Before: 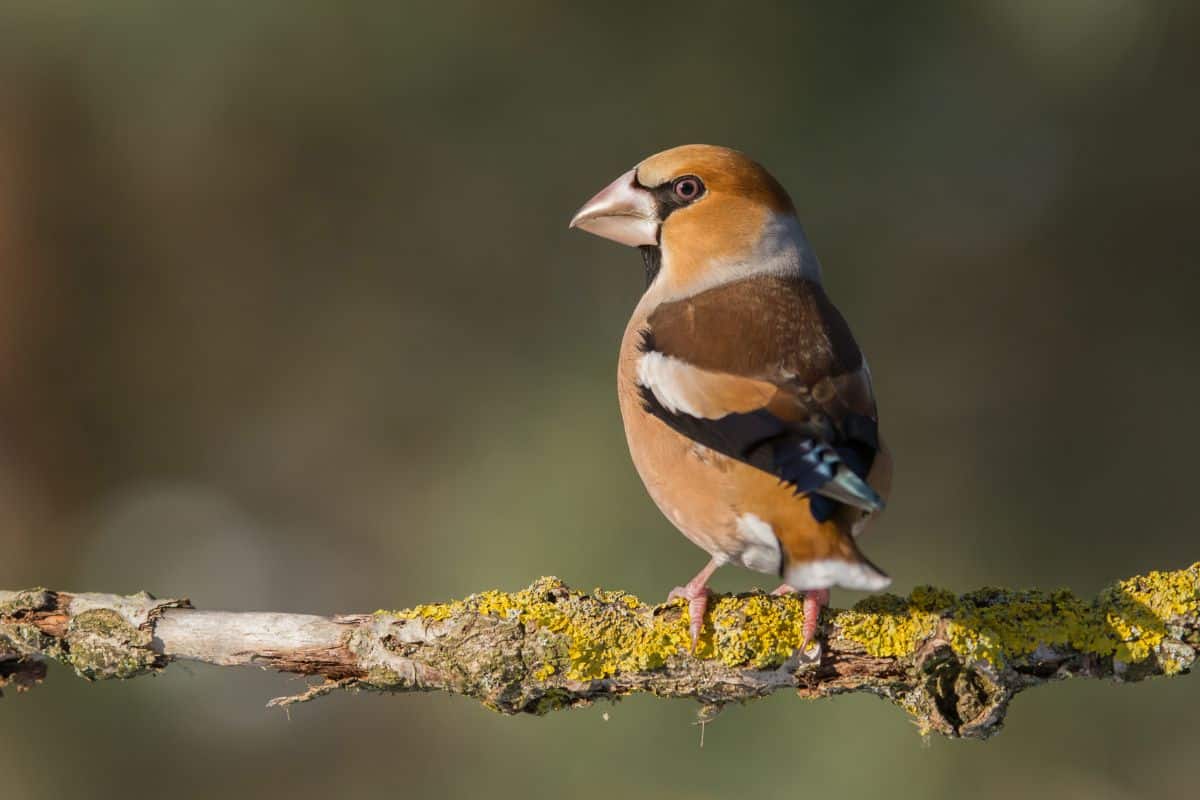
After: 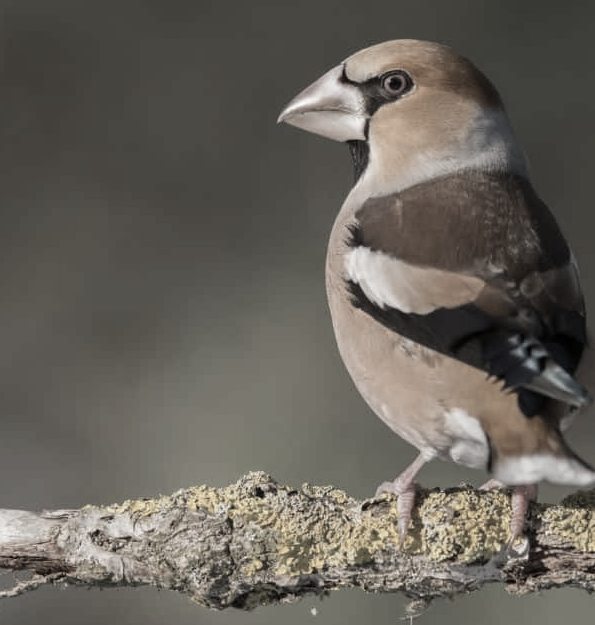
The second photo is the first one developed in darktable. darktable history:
color correction: highlights b* -0.004, saturation 0.266
crop and rotate: angle 0.022°, left 24.347%, top 13.143%, right 26.015%, bottom 8.666%
